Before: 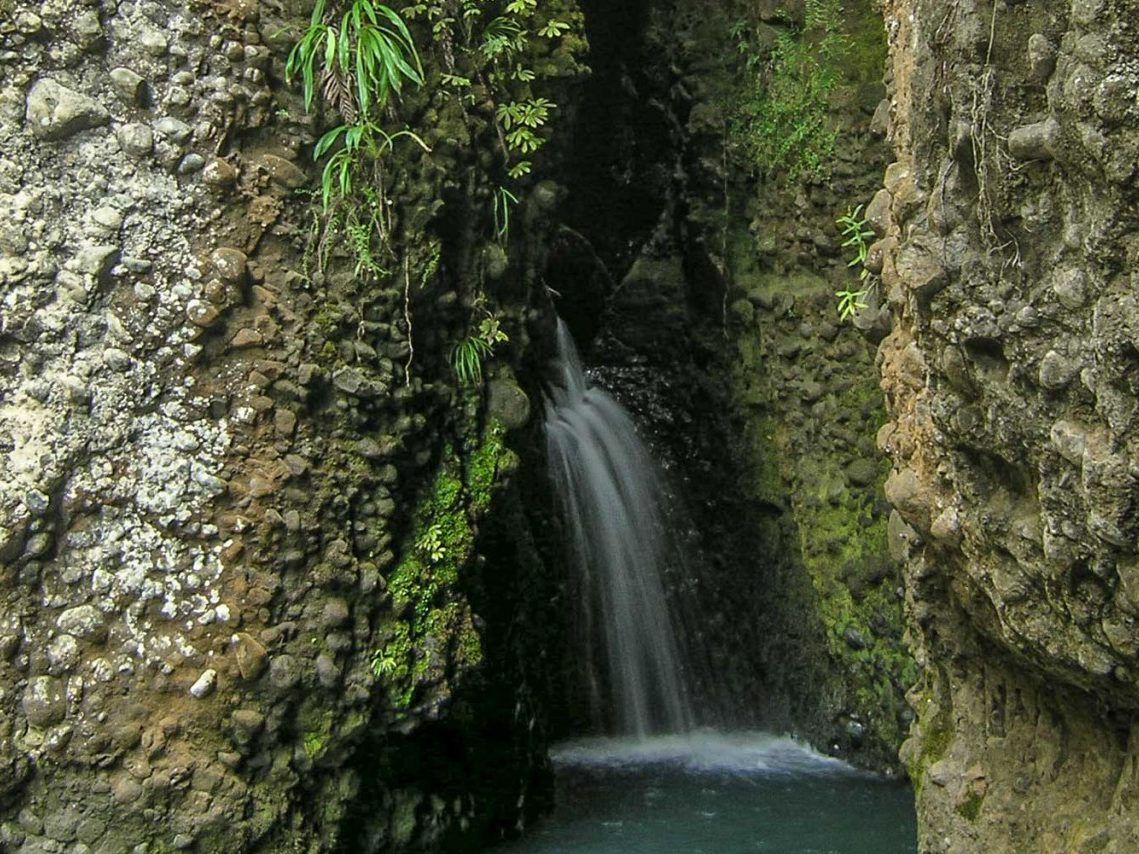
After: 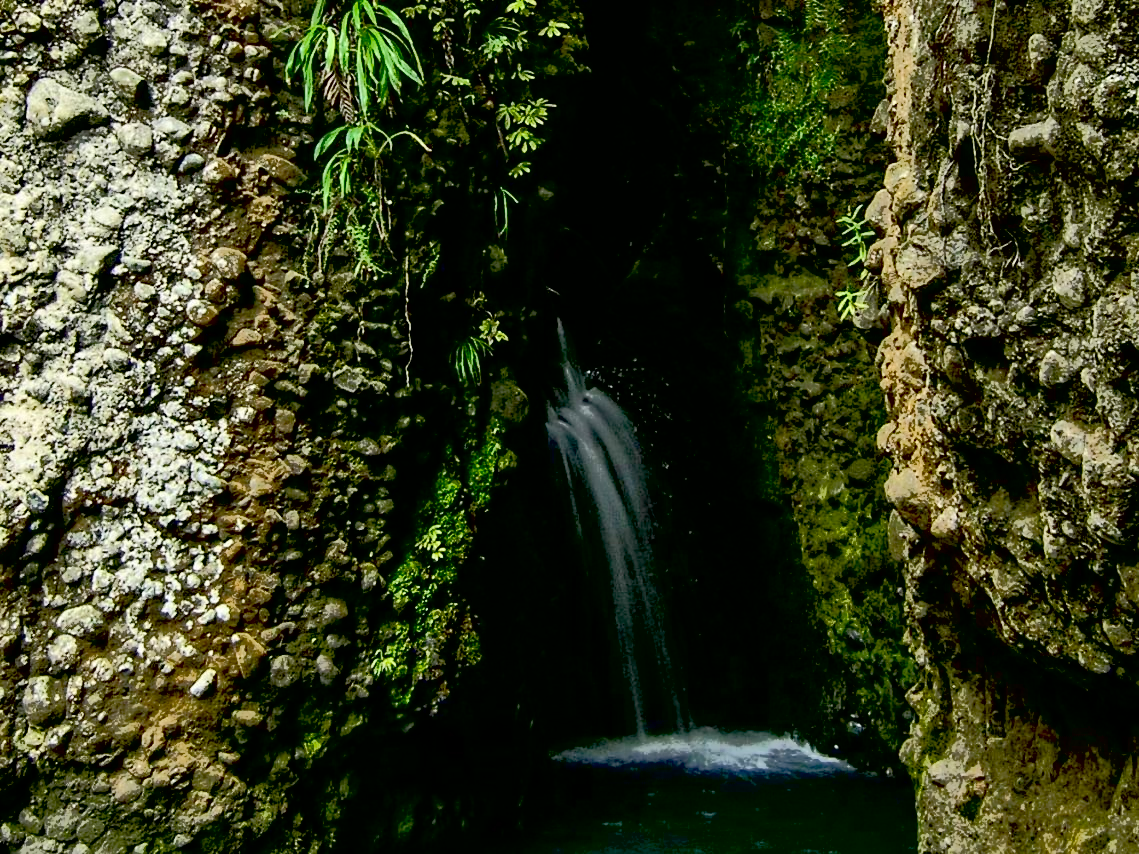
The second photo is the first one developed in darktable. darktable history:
exposure: black level correction 0.058, compensate exposure bias true, compensate highlight preservation false
tone curve: curves: ch0 [(0, 0) (0.003, 0.003) (0.011, 0.01) (0.025, 0.023) (0.044, 0.042) (0.069, 0.065) (0.1, 0.094) (0.136, 0.128) (0.177, 0.167) (0.224, 0.211) (0.277, 0.261) (0.335, 0.316) (0.399, 0.376) (0.468, 0.441) (0.543, 0.685) (0.623, 0.741) (0.709, 0.8) (0.801, 0.863) (0.898, 0.929) (1, 1)], color space Lab, independent channels, preserve colors none
